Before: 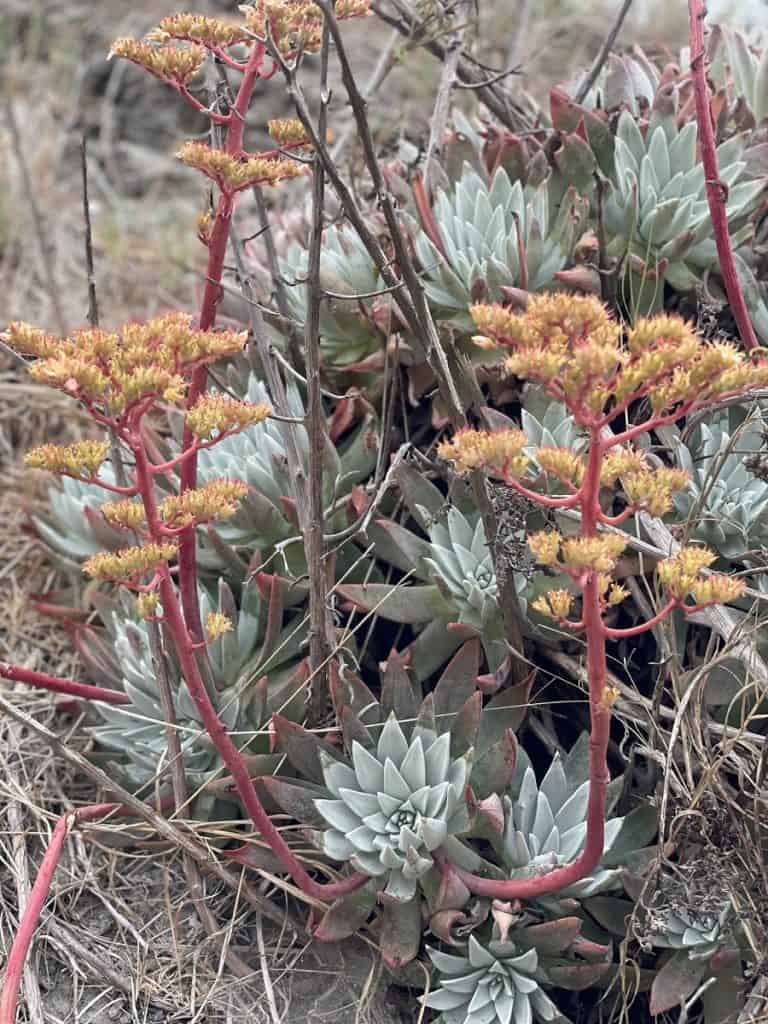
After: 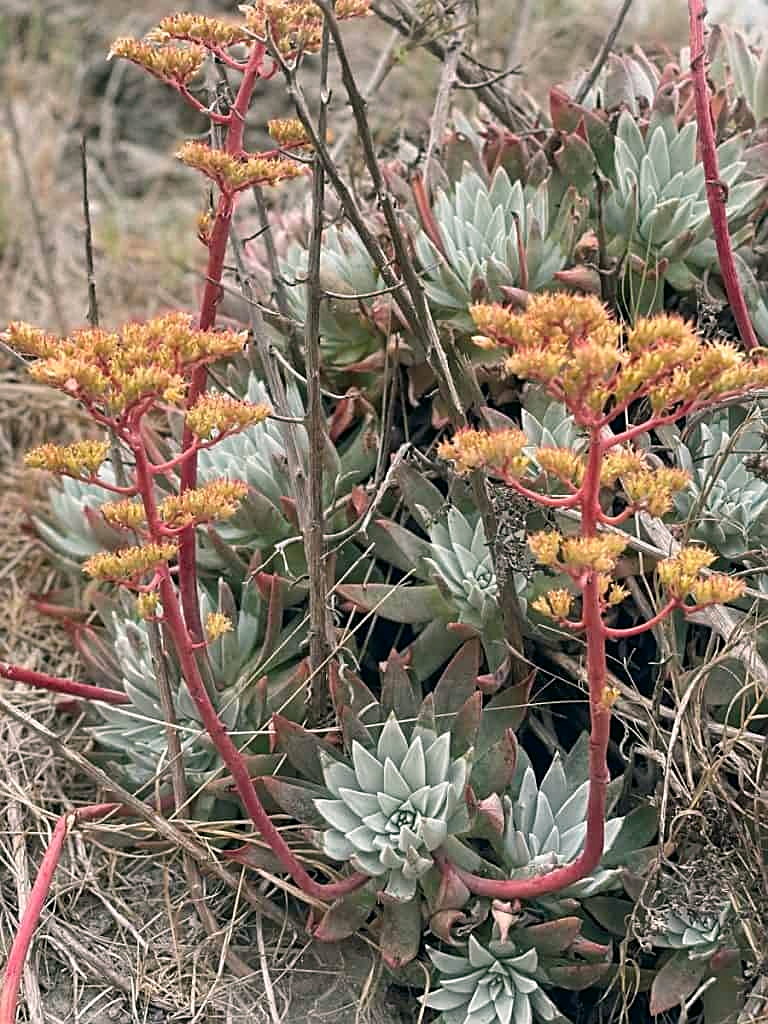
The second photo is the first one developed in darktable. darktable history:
sharpen: on, module defaults
color correction: highlights a* 4.58, highlights b* 4.95, shadows a* -7.15, shadows b* 5.03
color calibration: gray › normalize channels true, illuminant same as pipeline (D50), adaptation XYZ, x 0.346, y 0.357, temperature 5012.41 K, gamut compression 0.015
